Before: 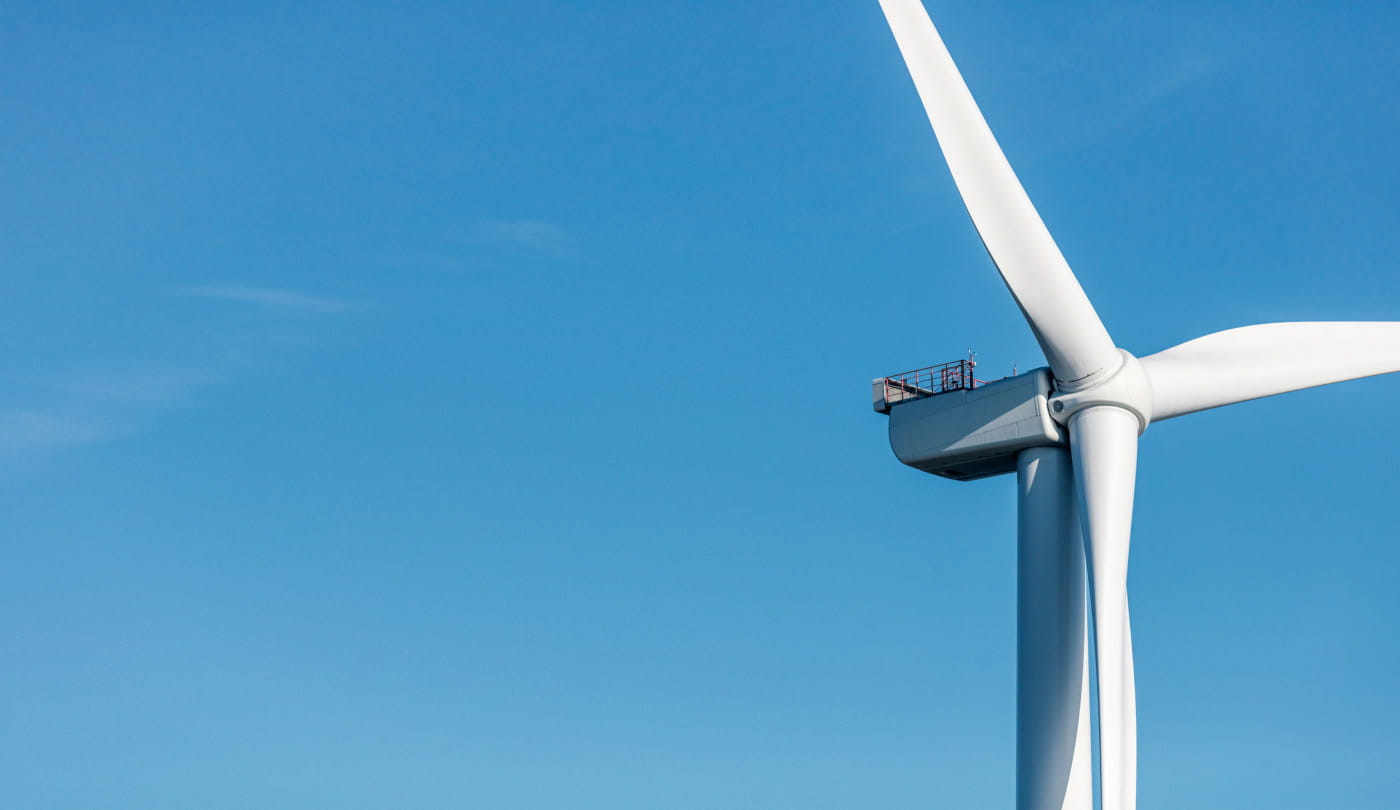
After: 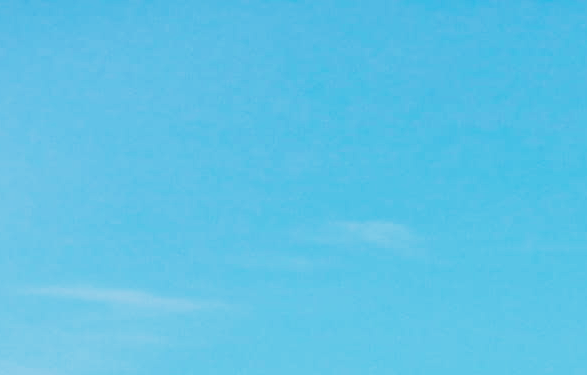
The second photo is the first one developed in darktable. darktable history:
sharpen: radius 1.559, amount 0.373, threshold 1.271
rgb levels: preserve colors max RGB
crop and rotate: left 10.817%, top 0.062%, right 47.194%, bottom 53.626%
exposure: exposure -0.36 EV, compensate highlight preservation false
base curve: curves: ch0 [(0, 0) (0, 0.001) (0.001, 0.001) (0.004, 0.002) (0.007, 0.004) (0.015, 0.013) (0.033, 0.045) (0.052, 0.096) (0.075, 0.17) (0.099, 0.241) (0.163, 0.42) (0.219, 0.55) (0.259, 0.616) (0.327, 0.722) (0.365, 0.765) (0.522, 0.873) (0.547, 0.881) (0.689, 0.919) (0.826, 0.952) (1, 1)], preserve colors none
white balance: red 1.127, blue 0.943
color balance rgb: on, module defaults
